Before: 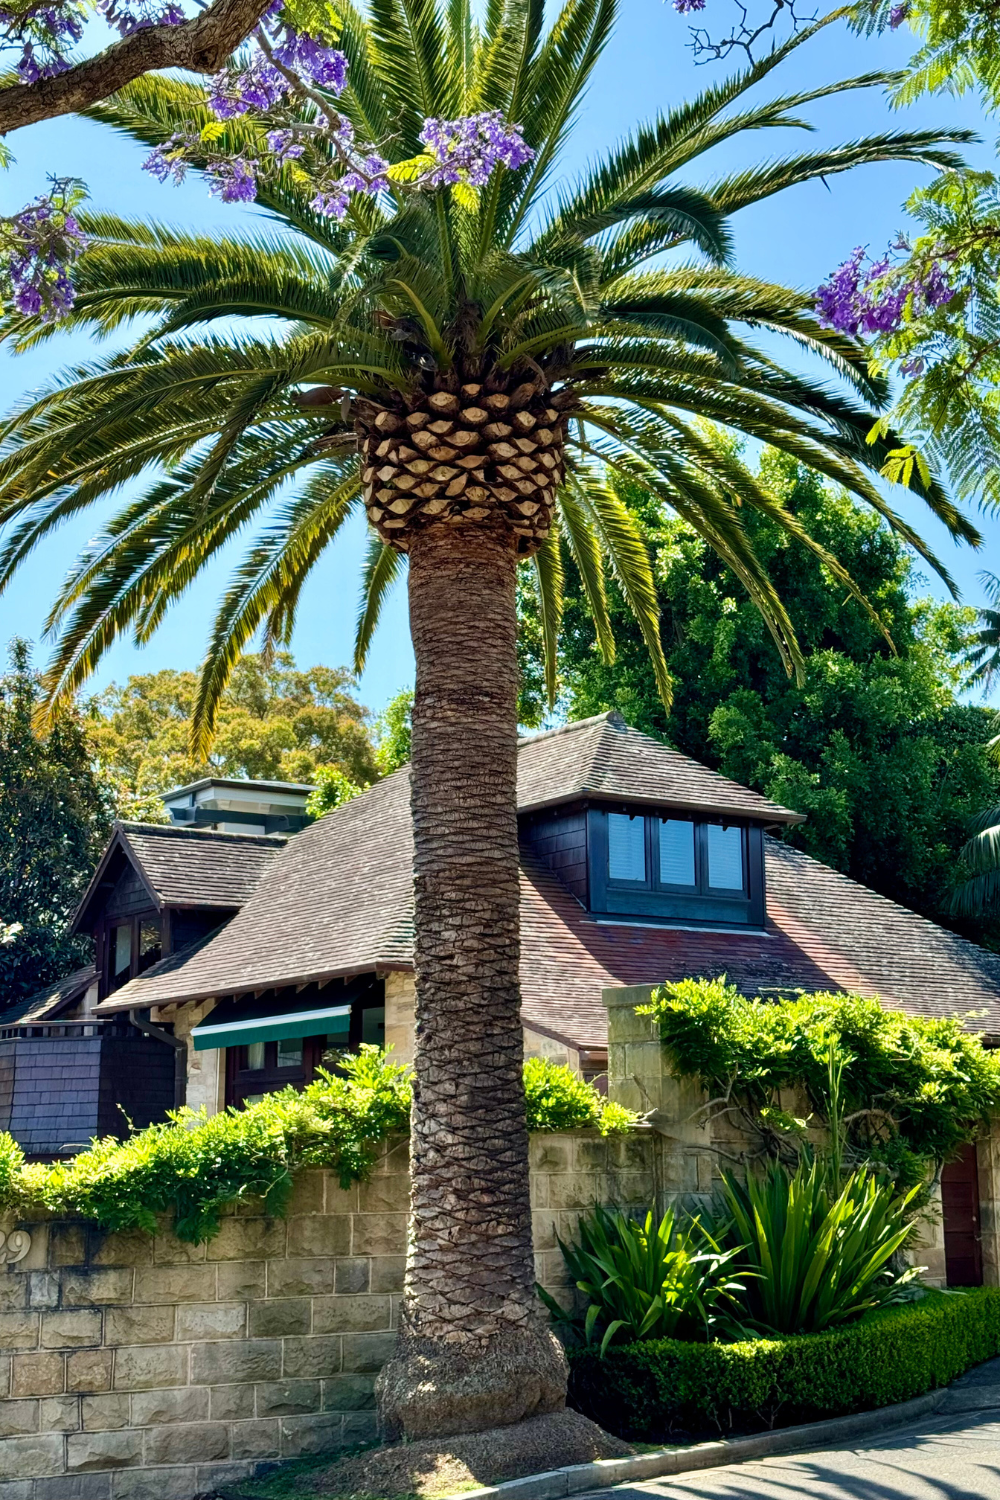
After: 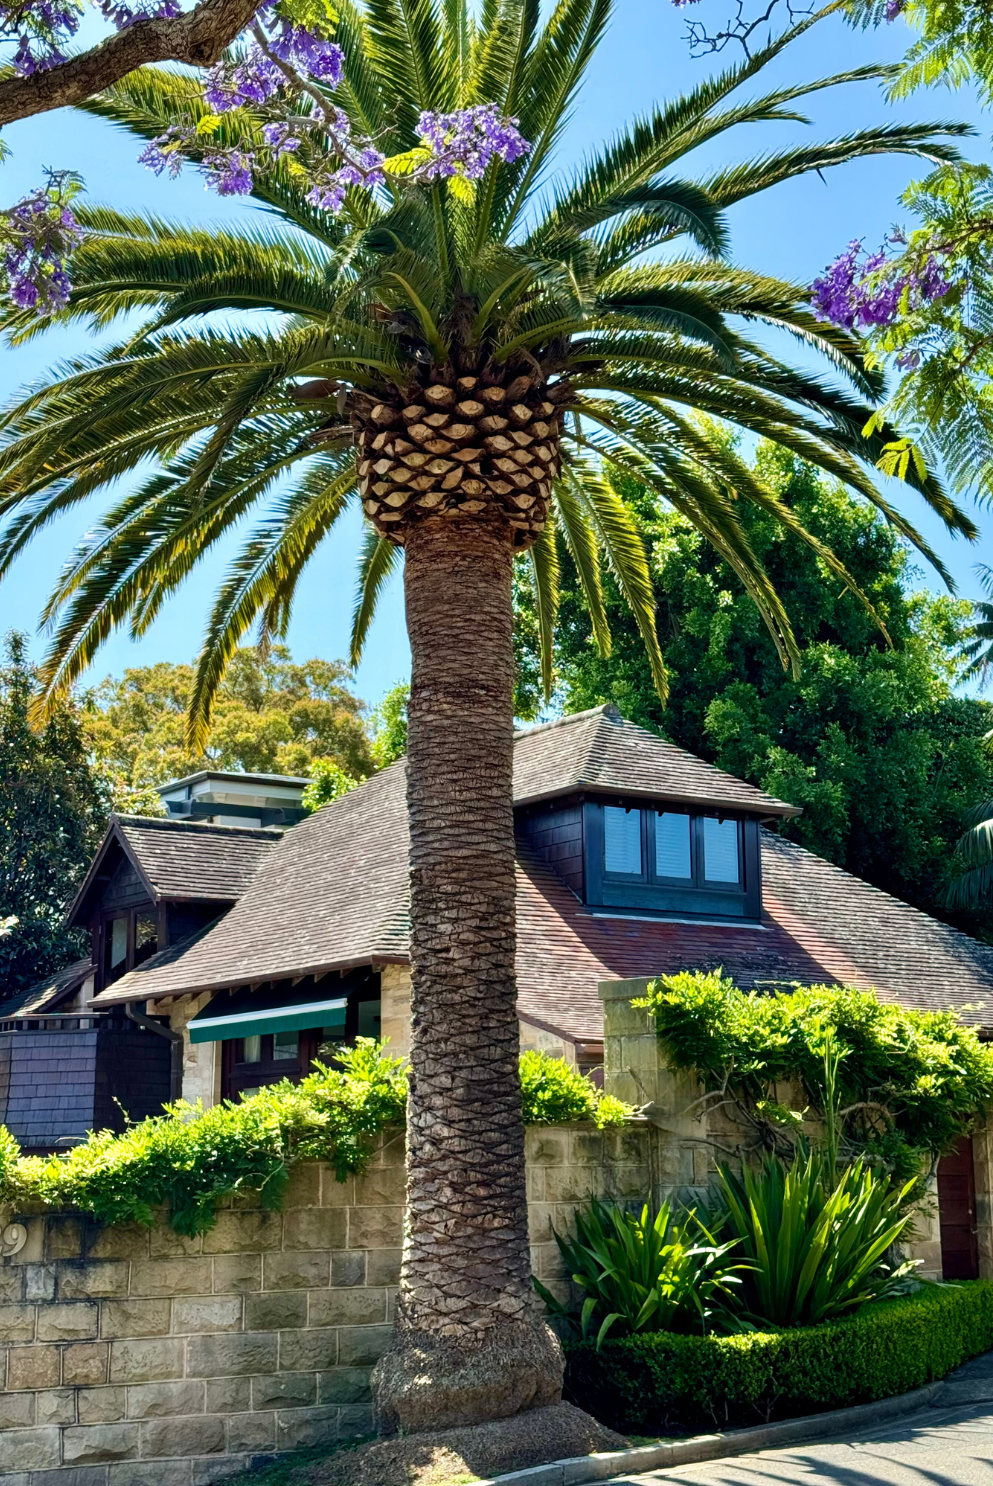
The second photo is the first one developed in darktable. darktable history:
crop: left 0.434%, top 0.485%, right 0.244%, bottom 0.386%
exposure: compensate highlight preservation false
